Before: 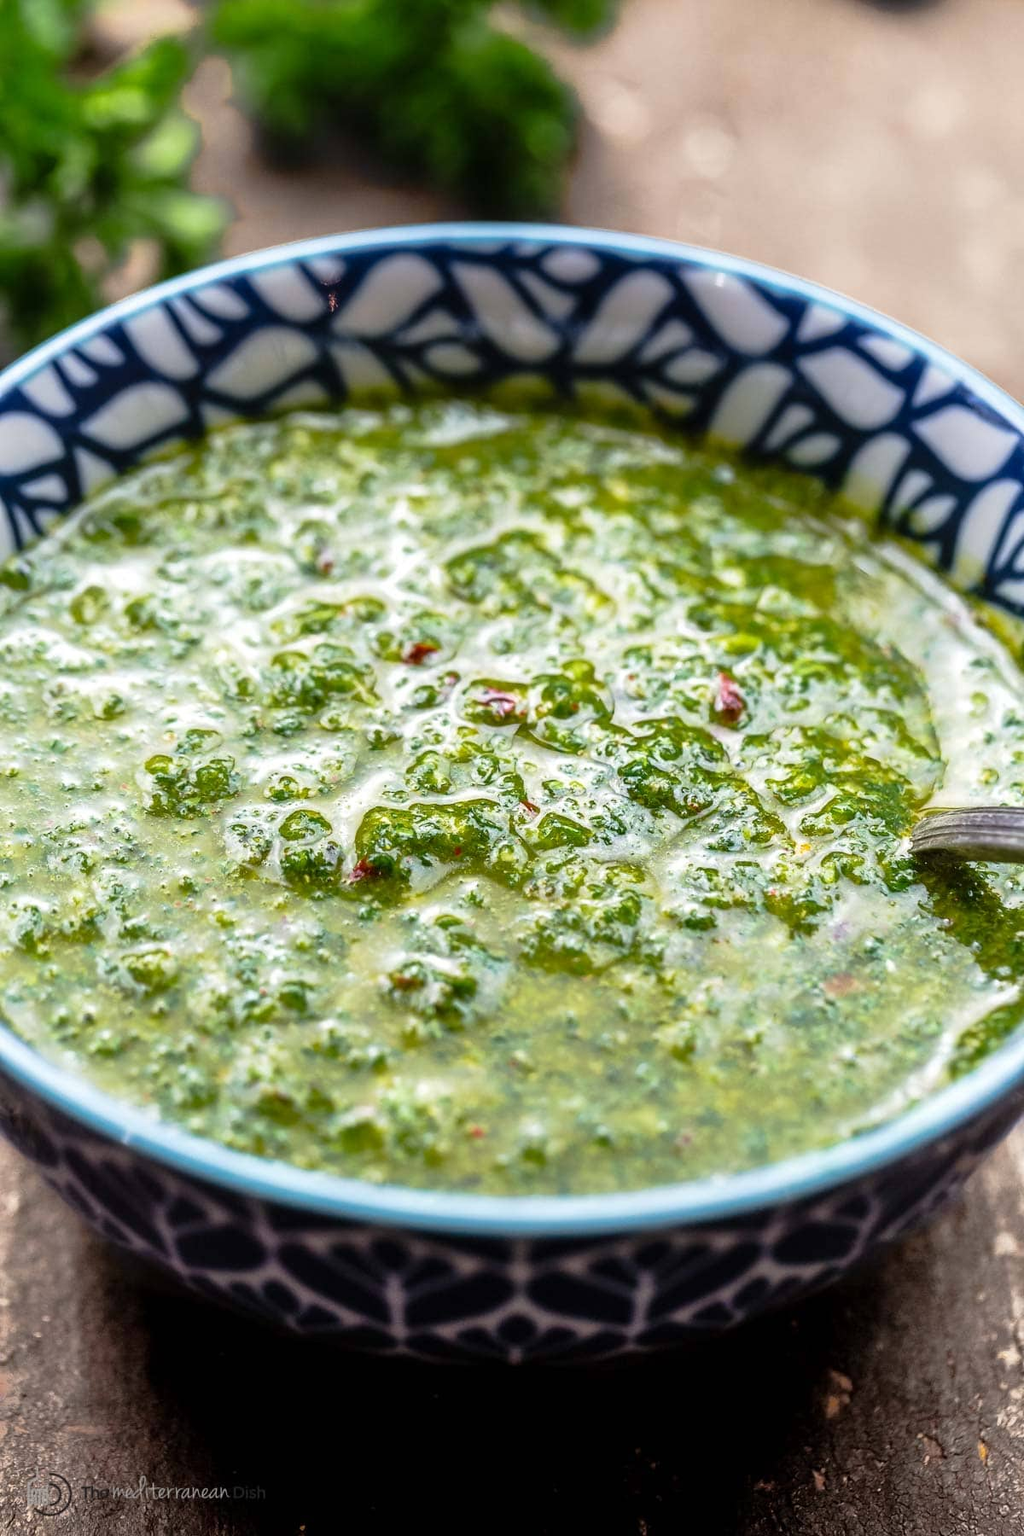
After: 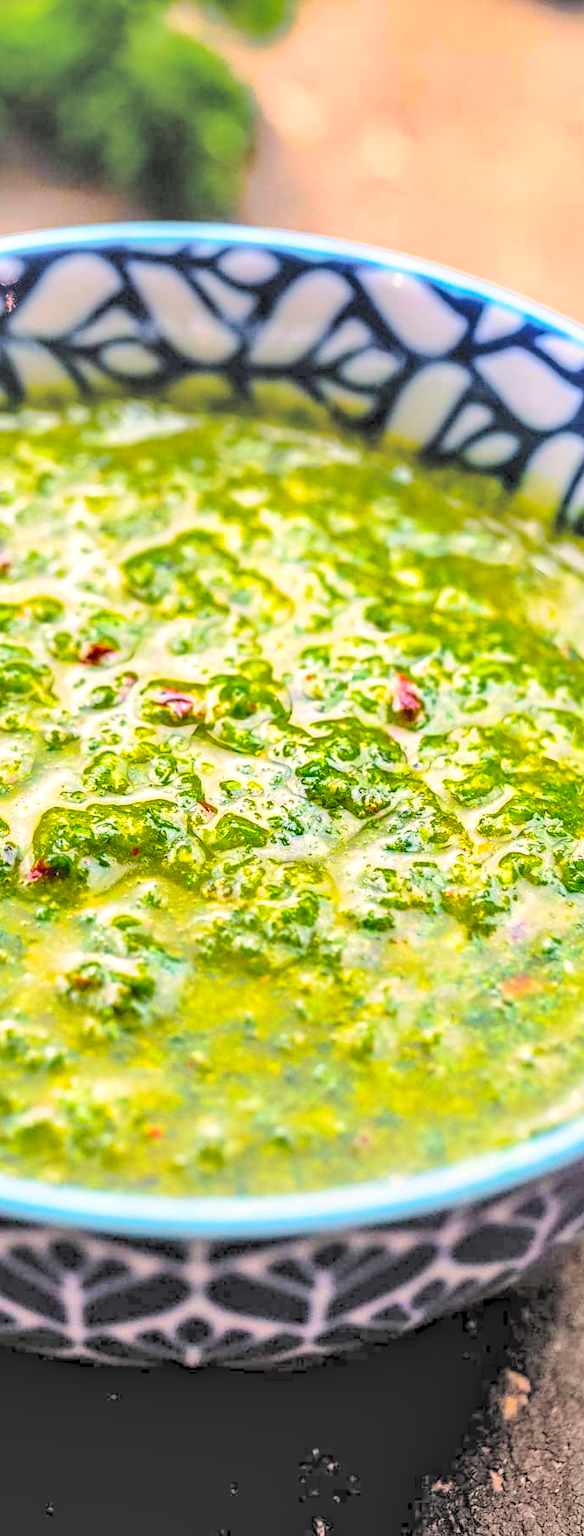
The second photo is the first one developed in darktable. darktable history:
color balance rgb: highlights gain › chroma 3.146%, highlights gain › hue 57.11°, perceptual saturation grading › global saturation 25.187%, global vibrance 34.389%
shadows and highlights: highlights color adjustment 89.43%, soften with gaussian
crop: left 31.526%, top 0.003%, right 11.441%
local contrast: on, module defaults
contrast brightness saturation: brightness 0.998
contrast equalizer: octaves 7, y [[0.5, 0.504, 0.515, 0.527, 0.535, 0.534], [0.5 ×6], [0.491, 0.387, 0.179, 0.068, 0.068, 0.068], [0 ×5, 0.023], [0 ×6]]
